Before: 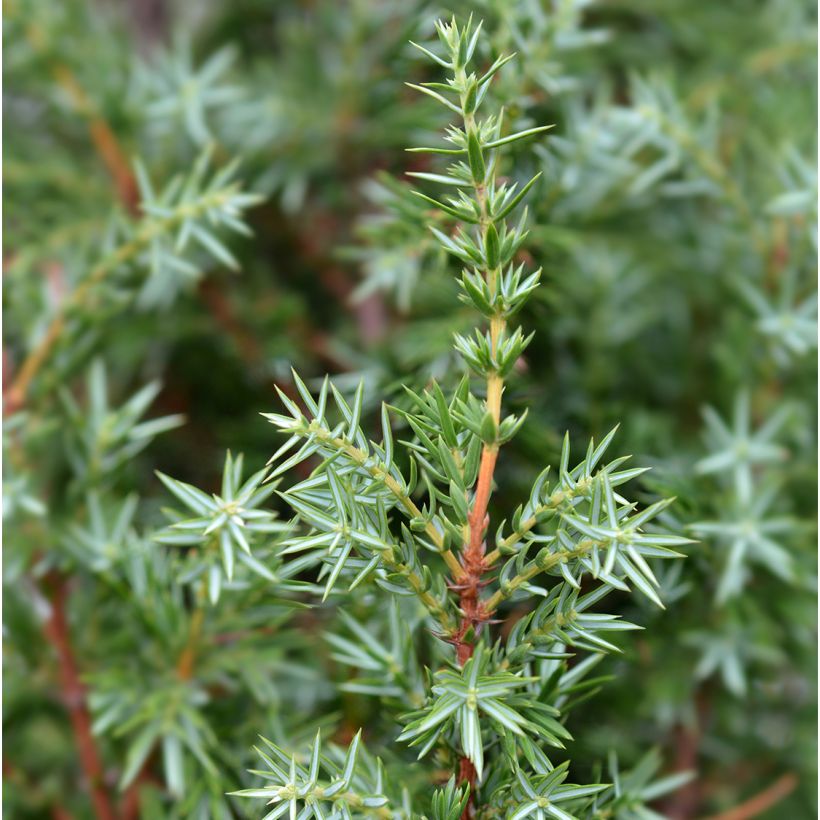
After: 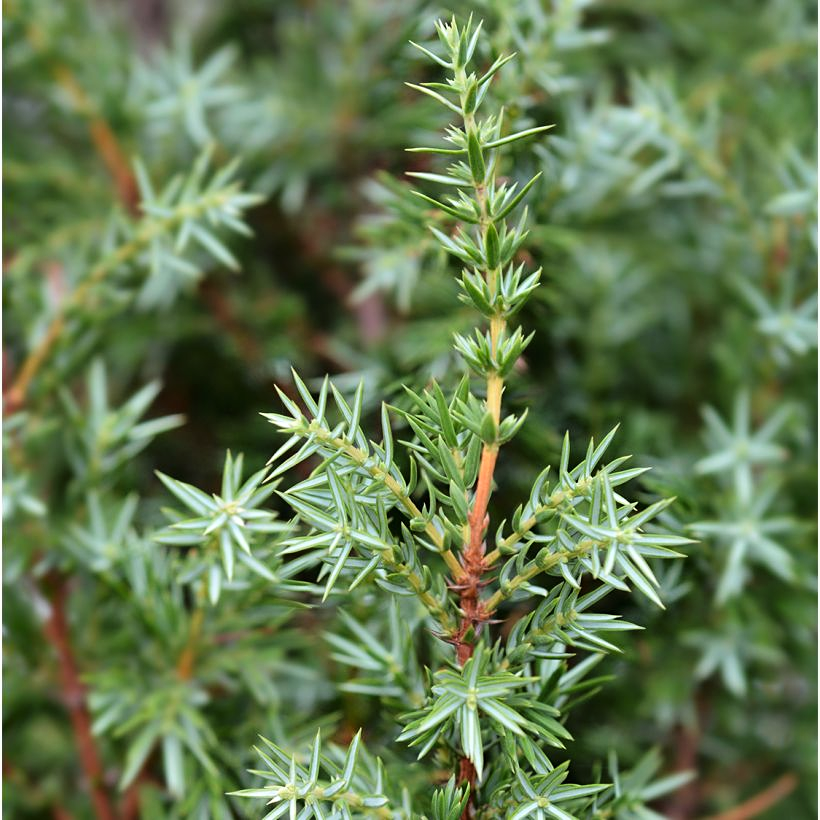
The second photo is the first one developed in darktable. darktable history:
shadows and highlights: low approximation 0.01, soften with gaussian
sharpen: amount 0.216
tone curve: curves: ch0 [(0, 0) (0.037, 0.025) (0.131, 0.093) (0.275, 0.256) (0.497, 0.51) (0.617, 0.643) (0.704, 0.732) (0.813, 0.832) (0.911, 0.925) (0.997, 0.995)]; ch1 [(0, 0) (0.301, 0.3) (0.444, 0.45) (0.493, 0.495) (0.507, 0.503) (0.534, 0.533) (0.582, 0.58) (0.658, 0.693) (0.746, 0.77) (1, 1)]; ch2 [(0, 0) (0.246, 0.233) (0.36, 0.352) (0.415, 0.418) (0.476, 0.492) (0.502, 0.504) (0.525, 0.518) (0.539, 0.544) (0.586, 0.602) (0.634, 0.651) (0.706, 0.727) (0.853, 0.852) (1, 0.951)], color space Lab, linked channels, preserve colors none
